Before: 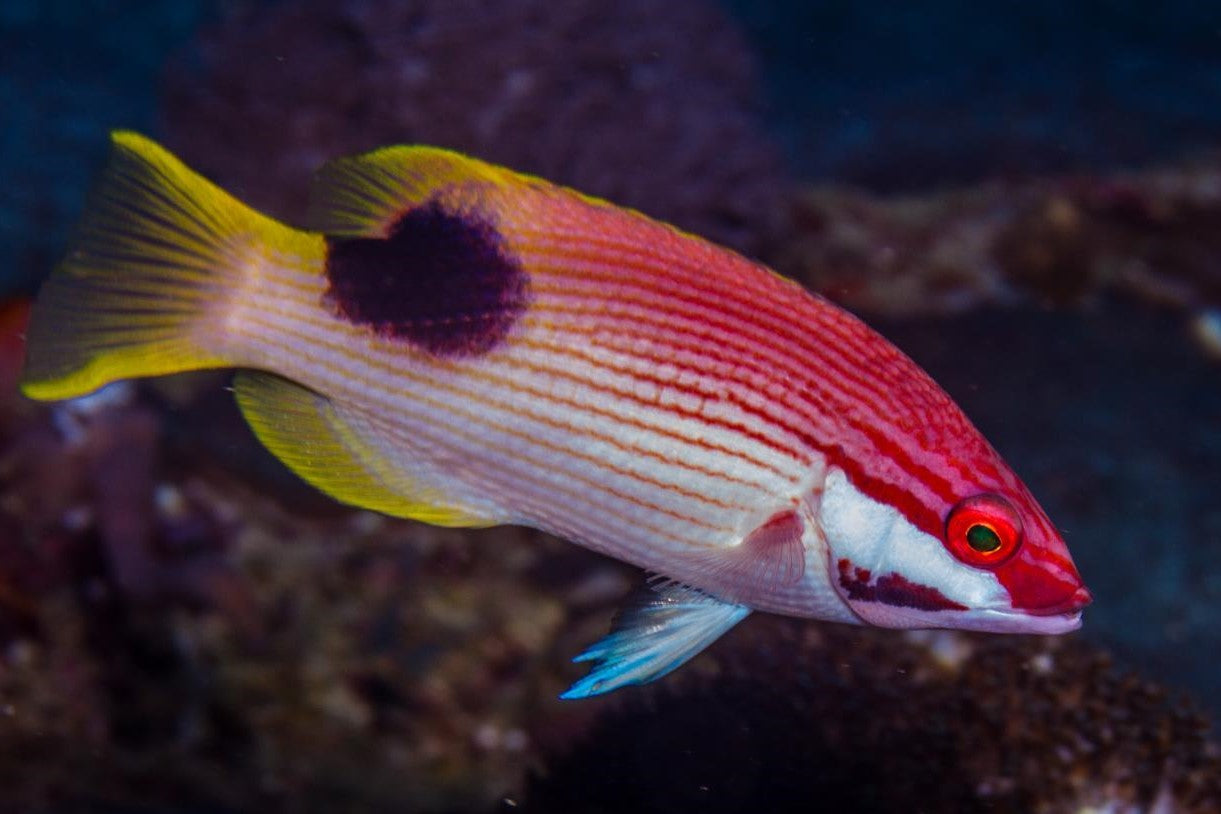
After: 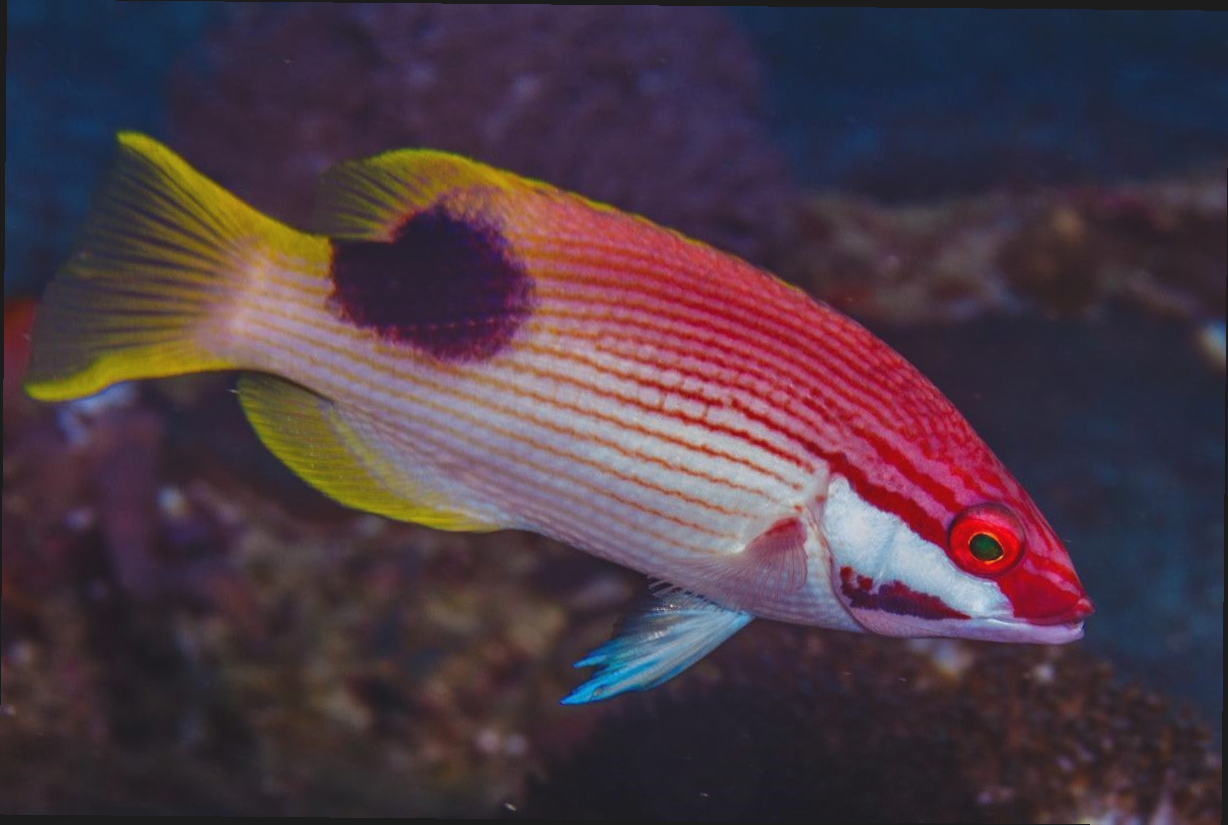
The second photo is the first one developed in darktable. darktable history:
tone equalizer: -8 EV 0.281 EV, -7 EV 0.381 EV, -6 EV 0.412 EV, -5 EV 0.218 EV, -3 EV -0.259 EV, -2 EV -0.414 EV, -1 EV -0.421 EV, +0 EV -0.279 EV
crop and rotate: angle -0.527°
exposure: black level correction -0.007, exposure 0.072 EV, compensate exposure bias true, compensate highlight preservation false
levels: levels [0, 0.478, 1]
